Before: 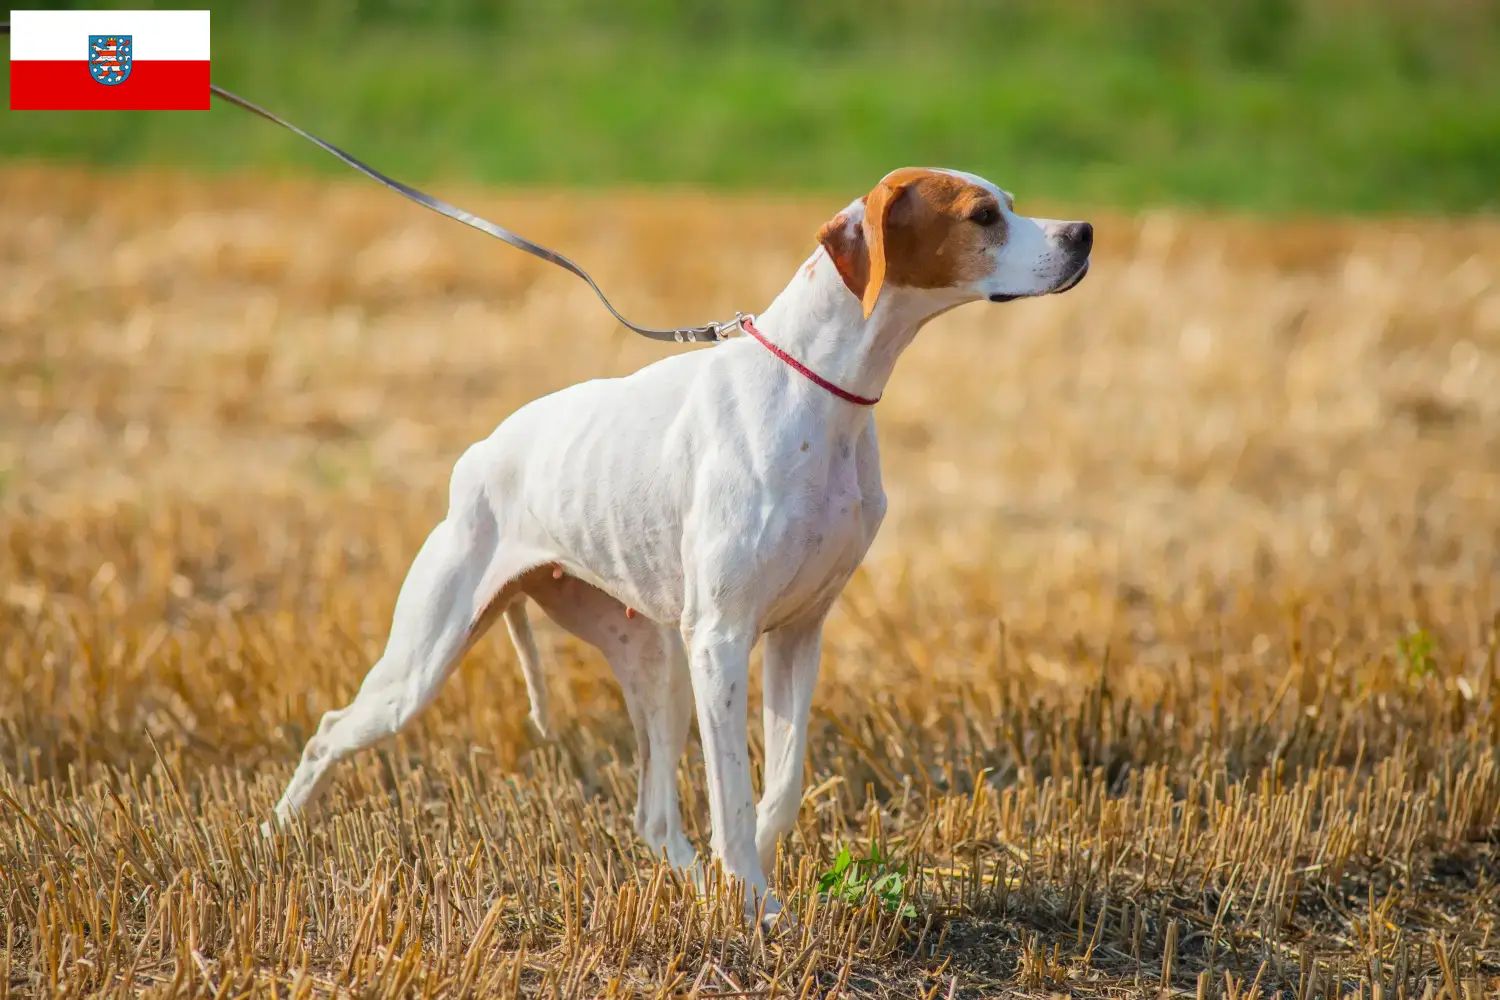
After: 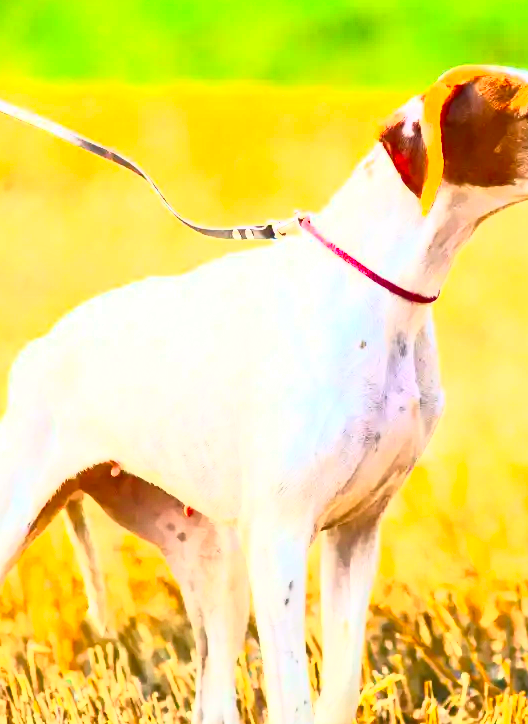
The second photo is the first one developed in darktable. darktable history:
crop and rotate: left 29.476%, top 10.214%, right 35.32%, bottom 17.333%
color balance: contrast 10%
contrast brightness saturation: contrast 1, brightness 1, saturation 1
